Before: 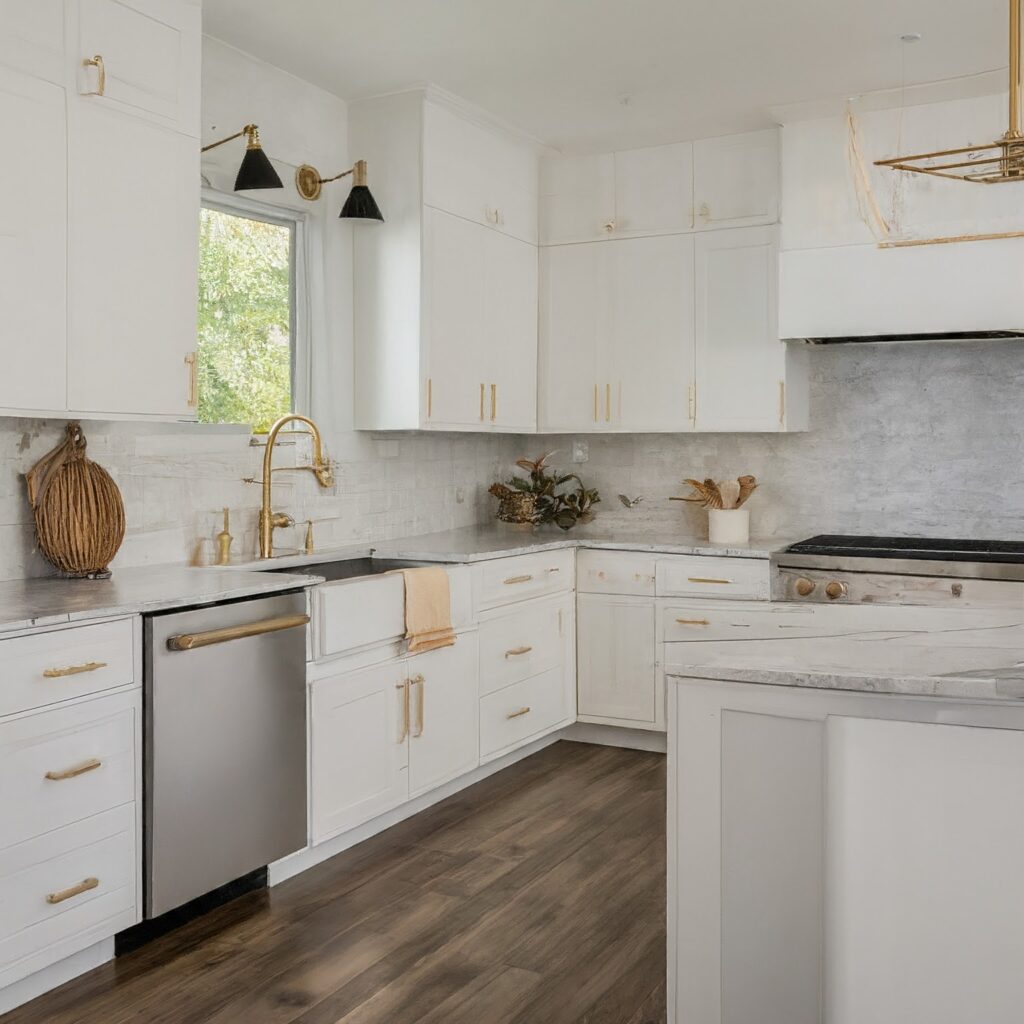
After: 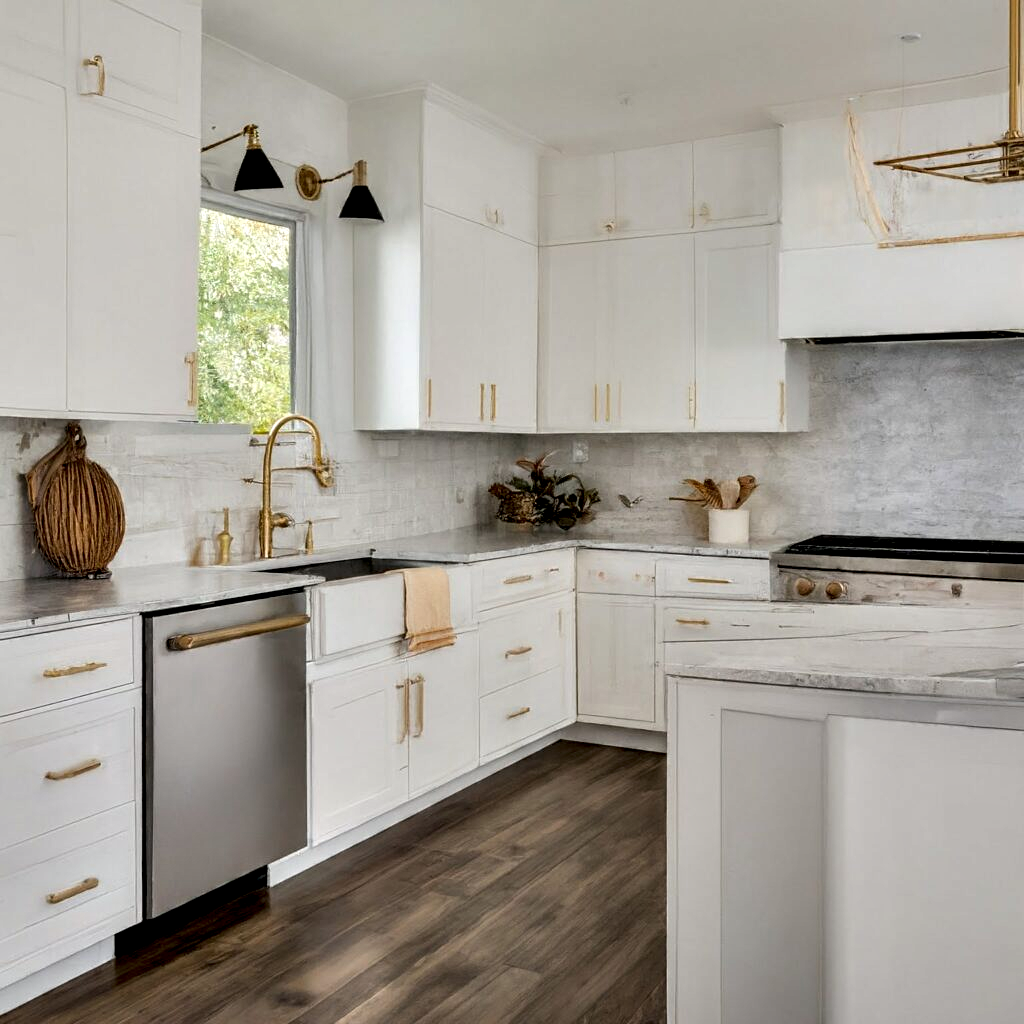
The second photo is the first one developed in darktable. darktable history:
contrast equalizer: y [[0.6 ×6], [0.55 ×6], [0 ×6], [0 ×6], [0 ×6]]
color correction: highlights b* 0.02
